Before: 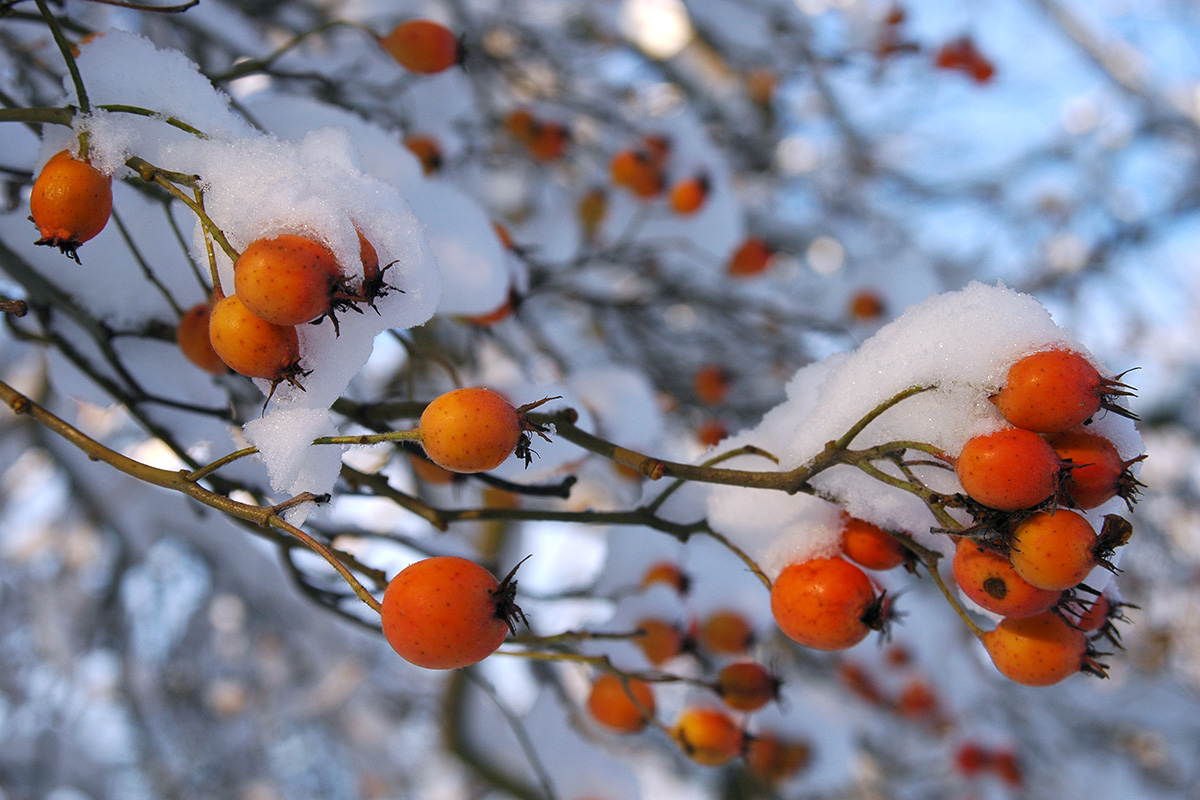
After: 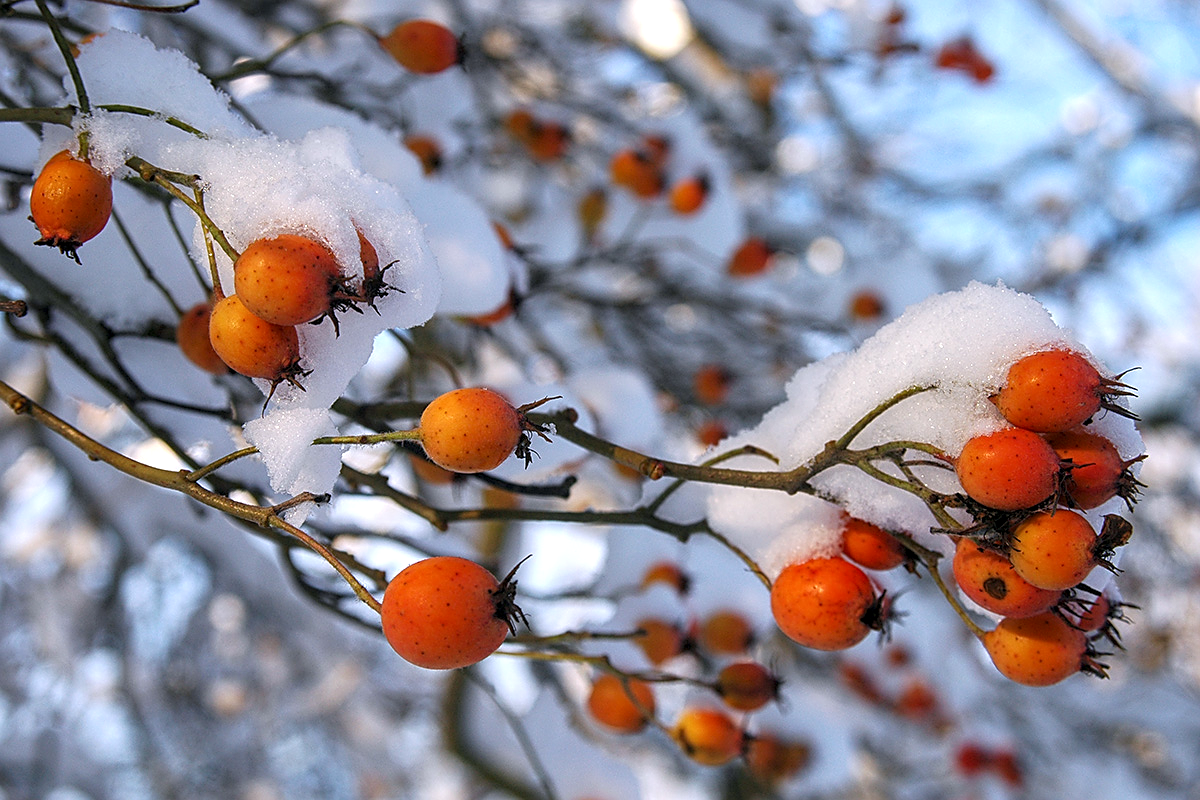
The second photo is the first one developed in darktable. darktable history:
exposure: exposure 0.217 EV, compensate highlight preservation false
tone equalizer: on, module defaults
sharpen: on, module defaults
local contrast: on, module defaults
